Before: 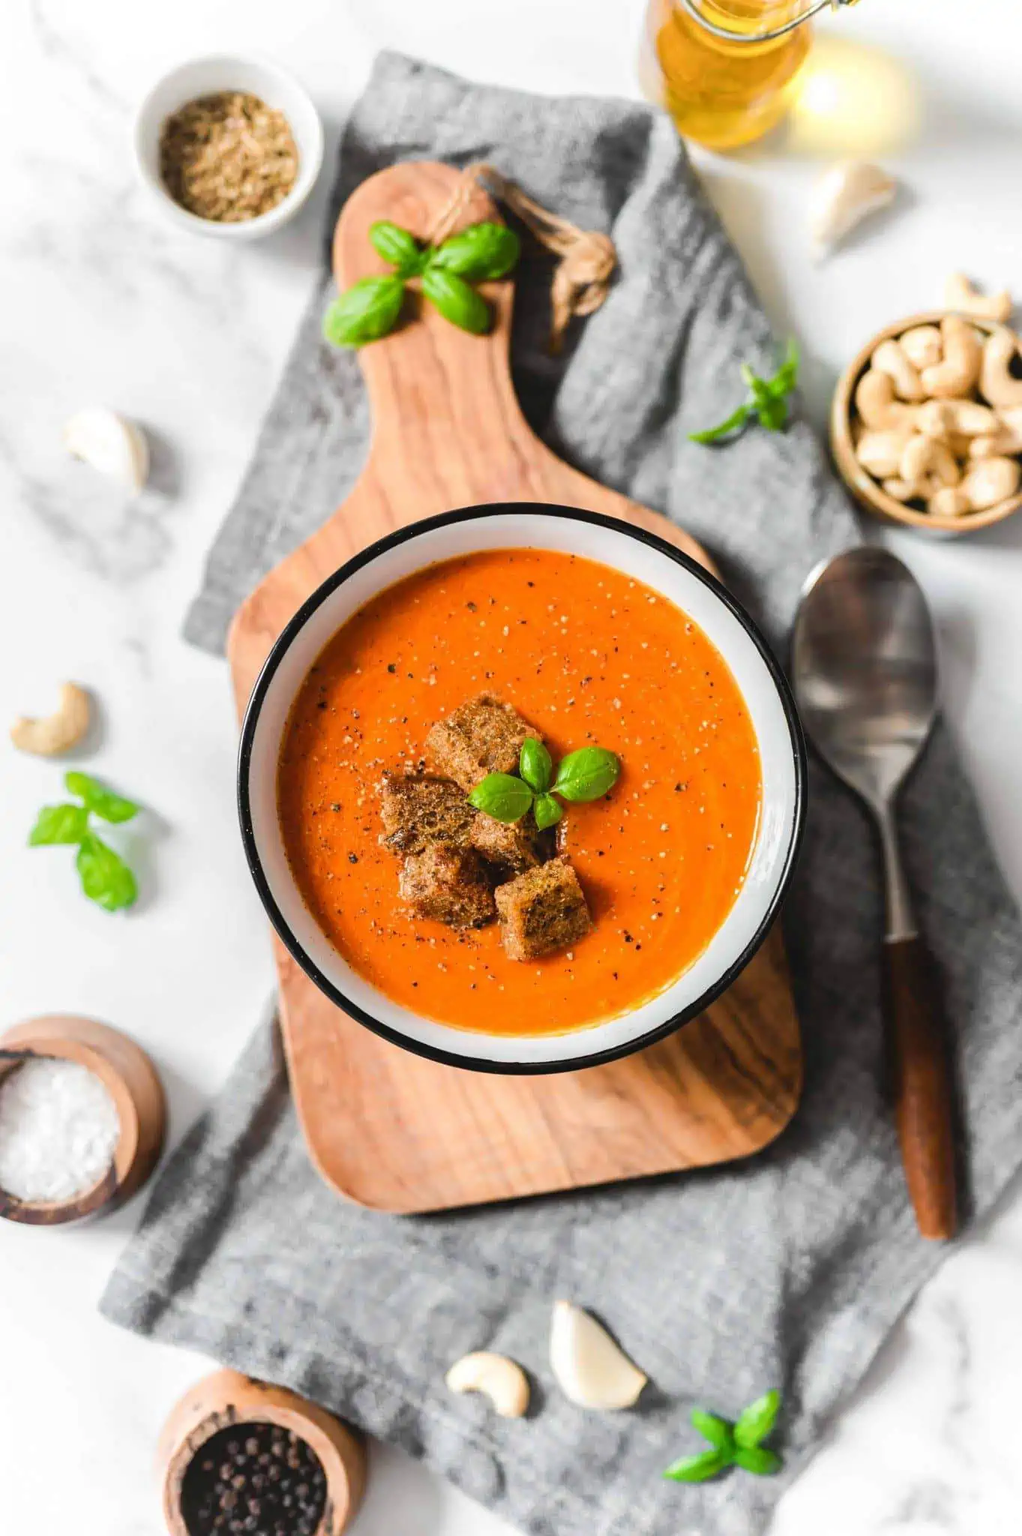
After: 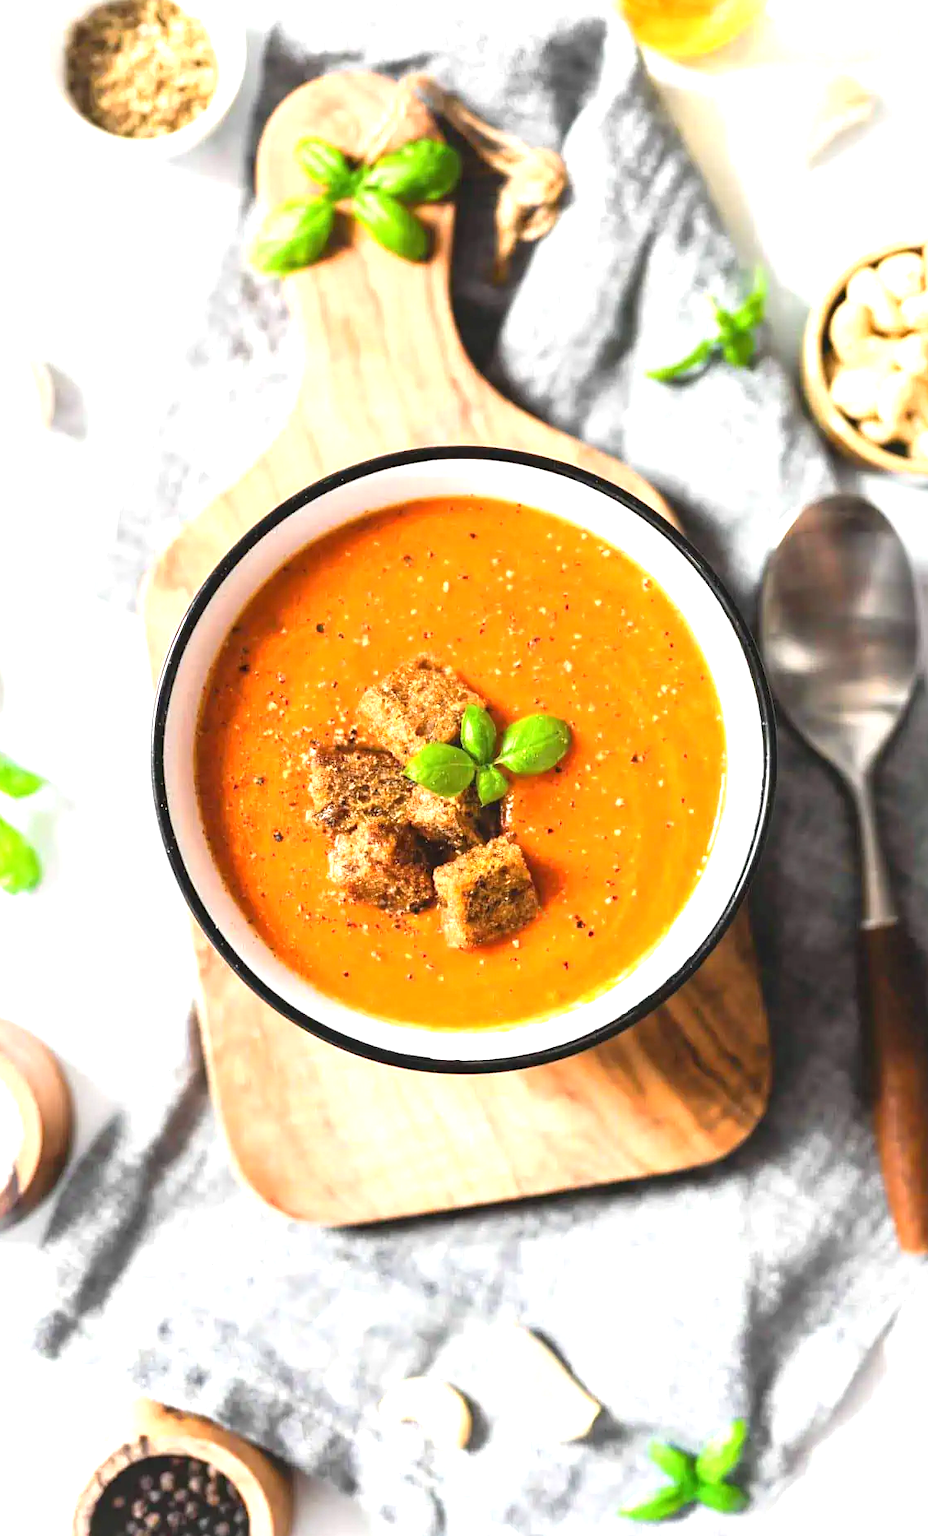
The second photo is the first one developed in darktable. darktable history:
crop: left 9.825%, top 6.26%, right 7.33%, bottom 2.533%
exposure: black level correction 0, exposure 1.095 EV, compensate exposure bias true, compensate highlight preservation false
